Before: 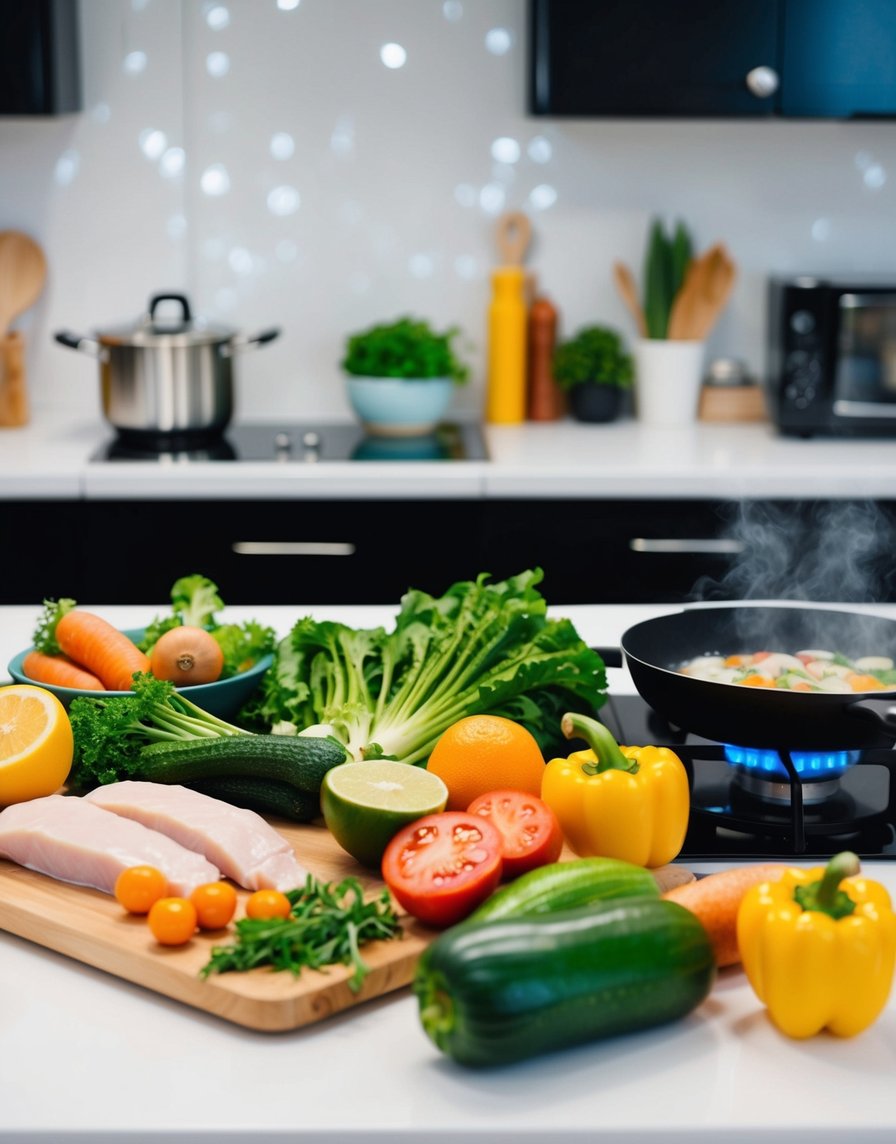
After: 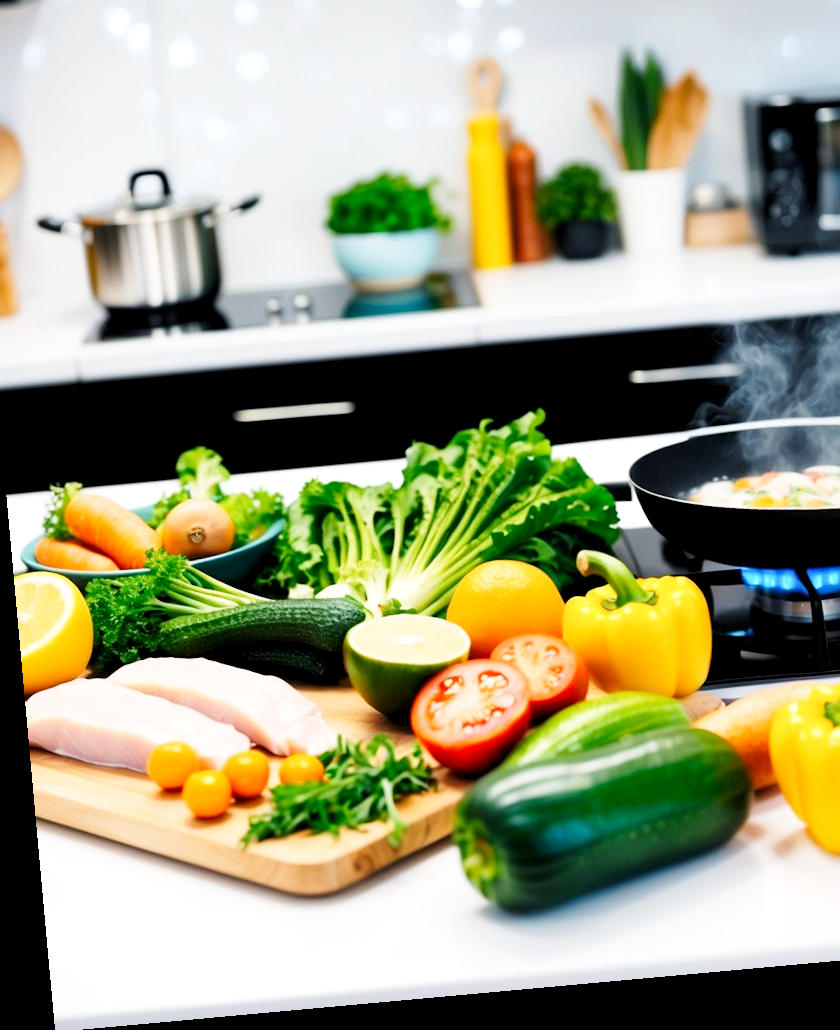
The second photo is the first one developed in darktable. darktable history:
rotate and perspective: rotation -5.2°, automatic cropping off
levels: levels [0.026, 0.507, 0.987]
crop and rotate: left 4.842%, top 15.51%, right 10.668%
base curve: curves: ch0 [(0, 0) (0.005, 0.002) (0.15, 0.3) (0.4, 0.7) (0.75, 0.95) (1, 1)], preserve colors none
